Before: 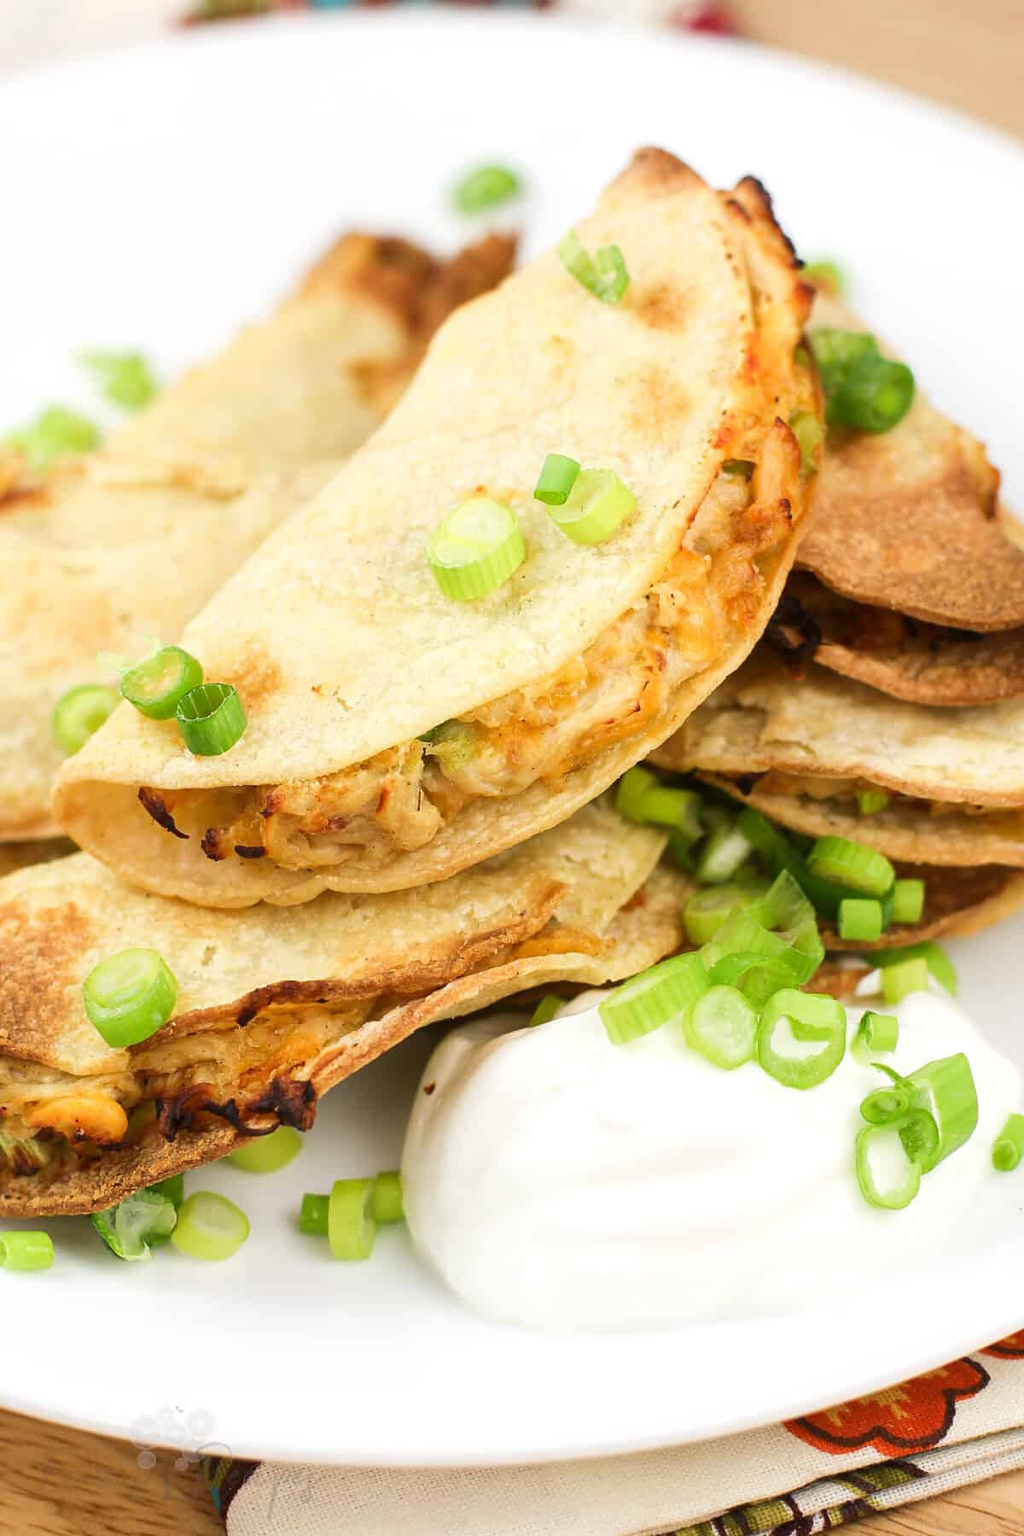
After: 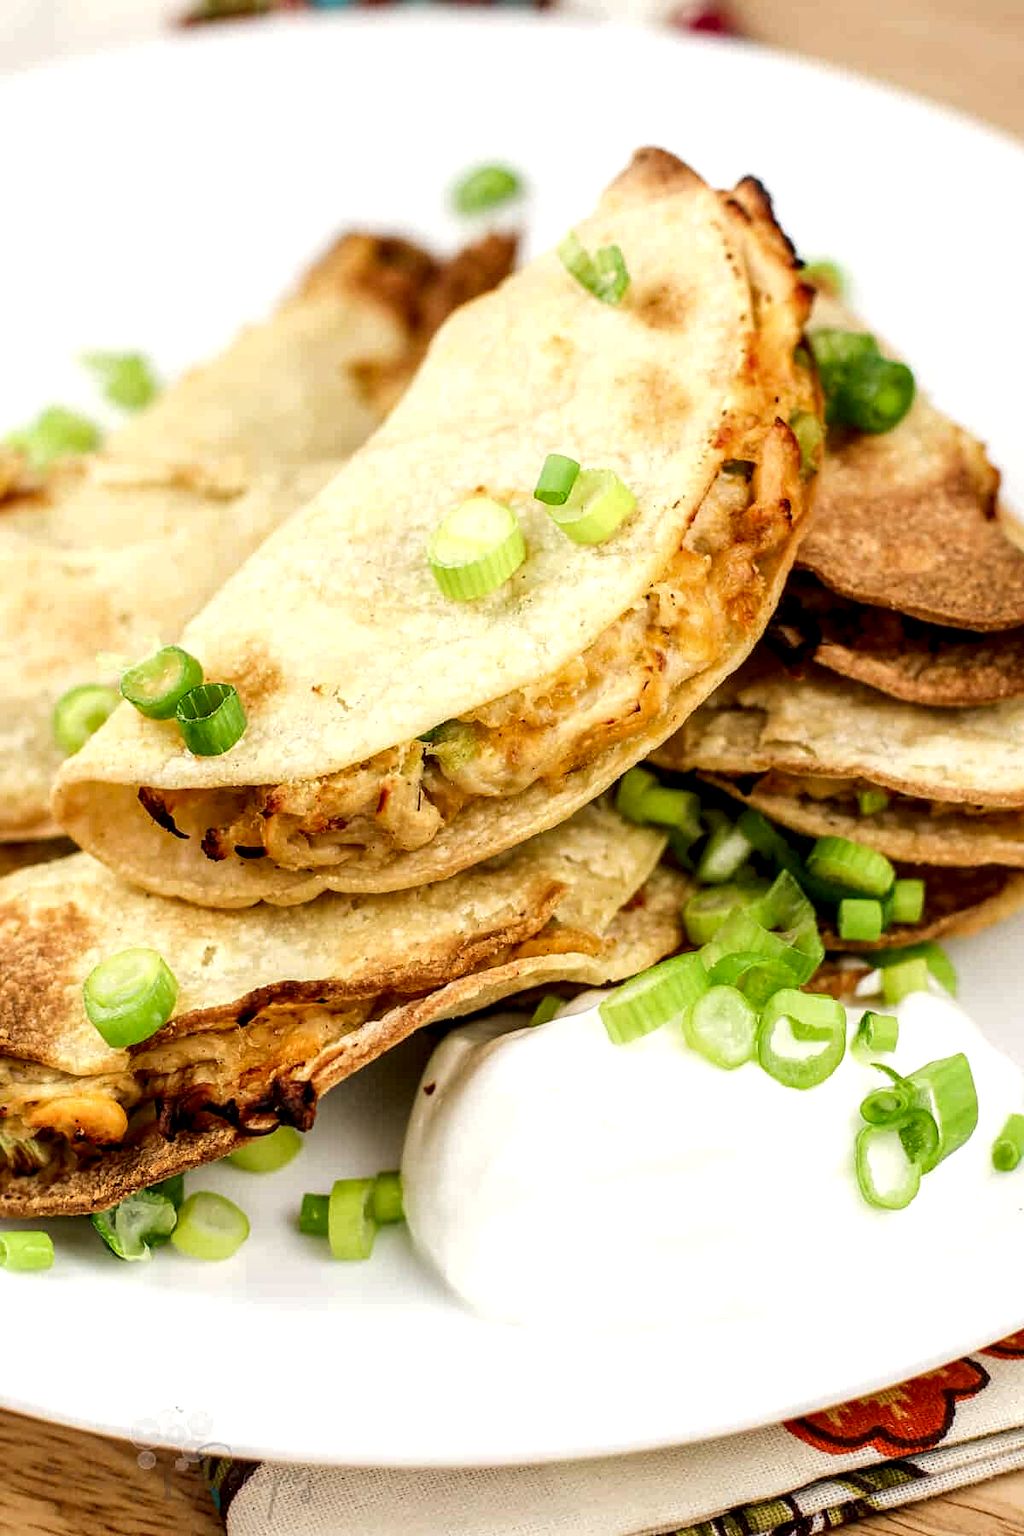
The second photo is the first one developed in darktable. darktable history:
white balance: red 1.009, blue 0.985
local contrast: highlights 20%, shadows 70%, detail 170%
